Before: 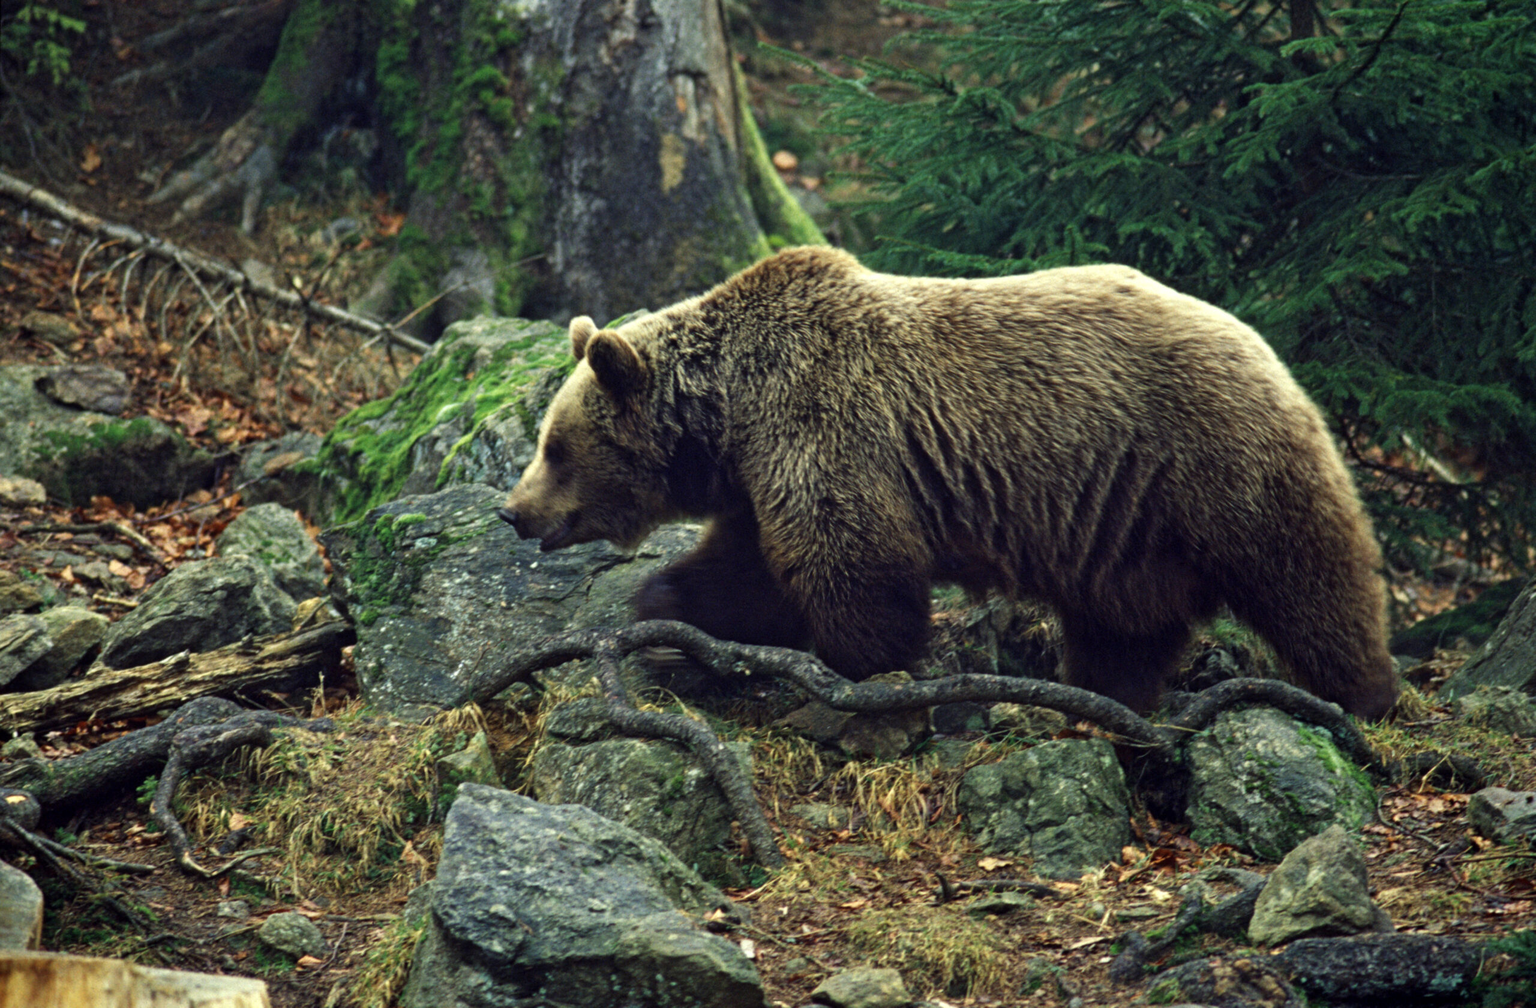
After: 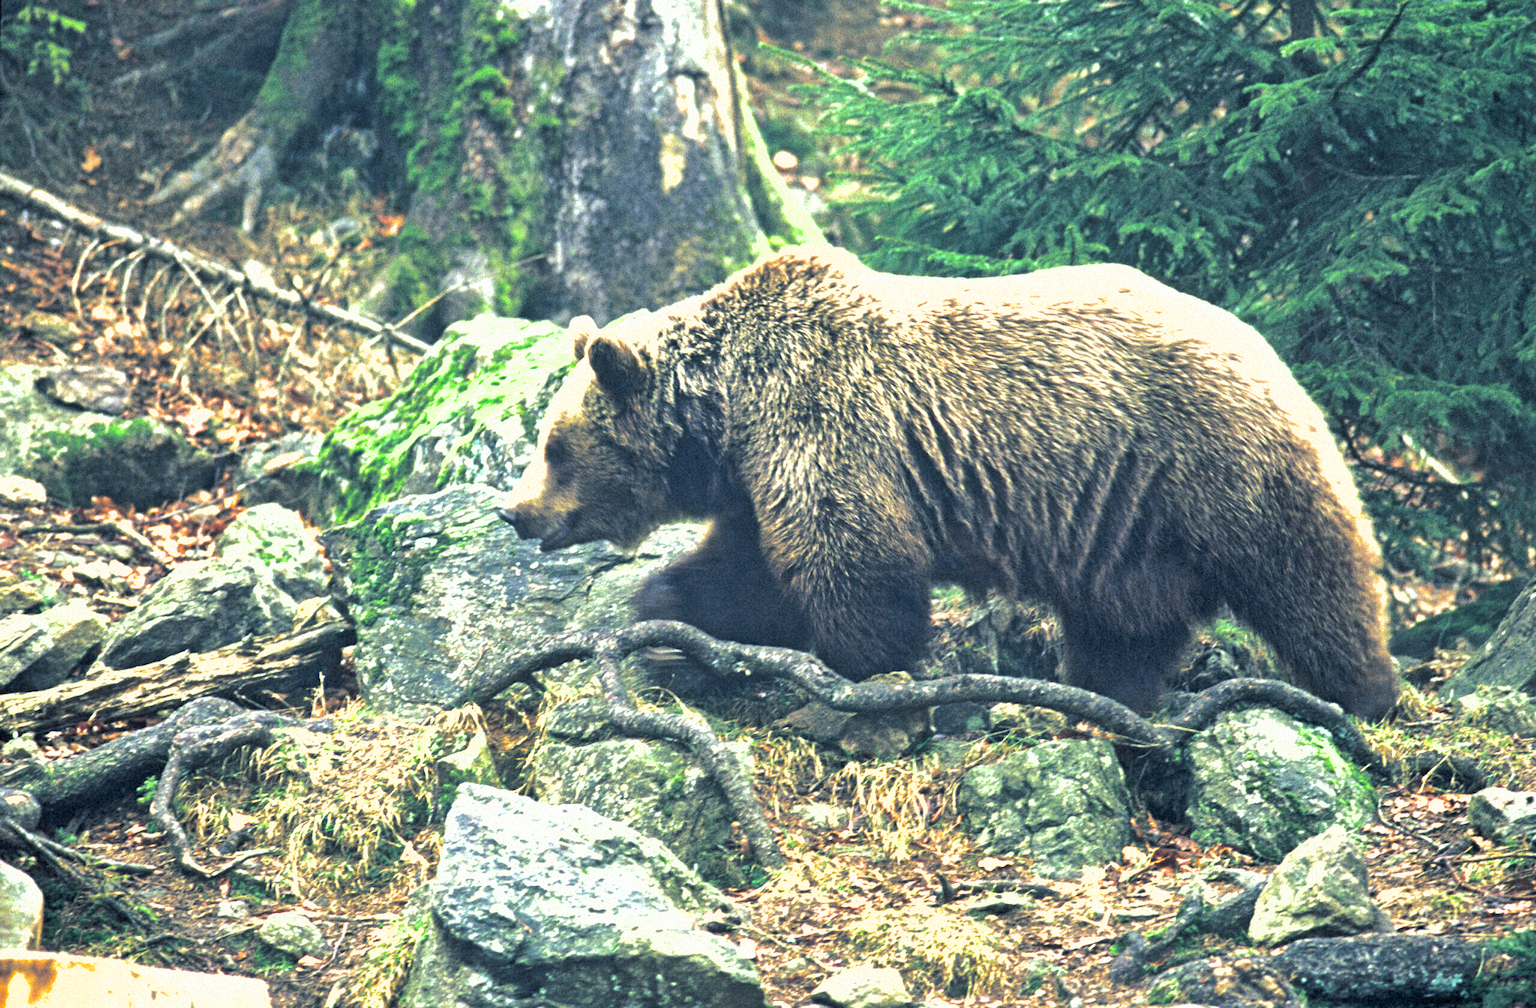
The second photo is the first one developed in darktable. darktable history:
grain: mid-tones bias 0%
exposure: exposure 2.207 EV, compensate highlight preservation false
shadows and highlights: on, module defaults
split-toning: shadows › hue 205.2°, shadows › saturation 0.43, highlights › hue 54°, highlights › saturation 0.54
